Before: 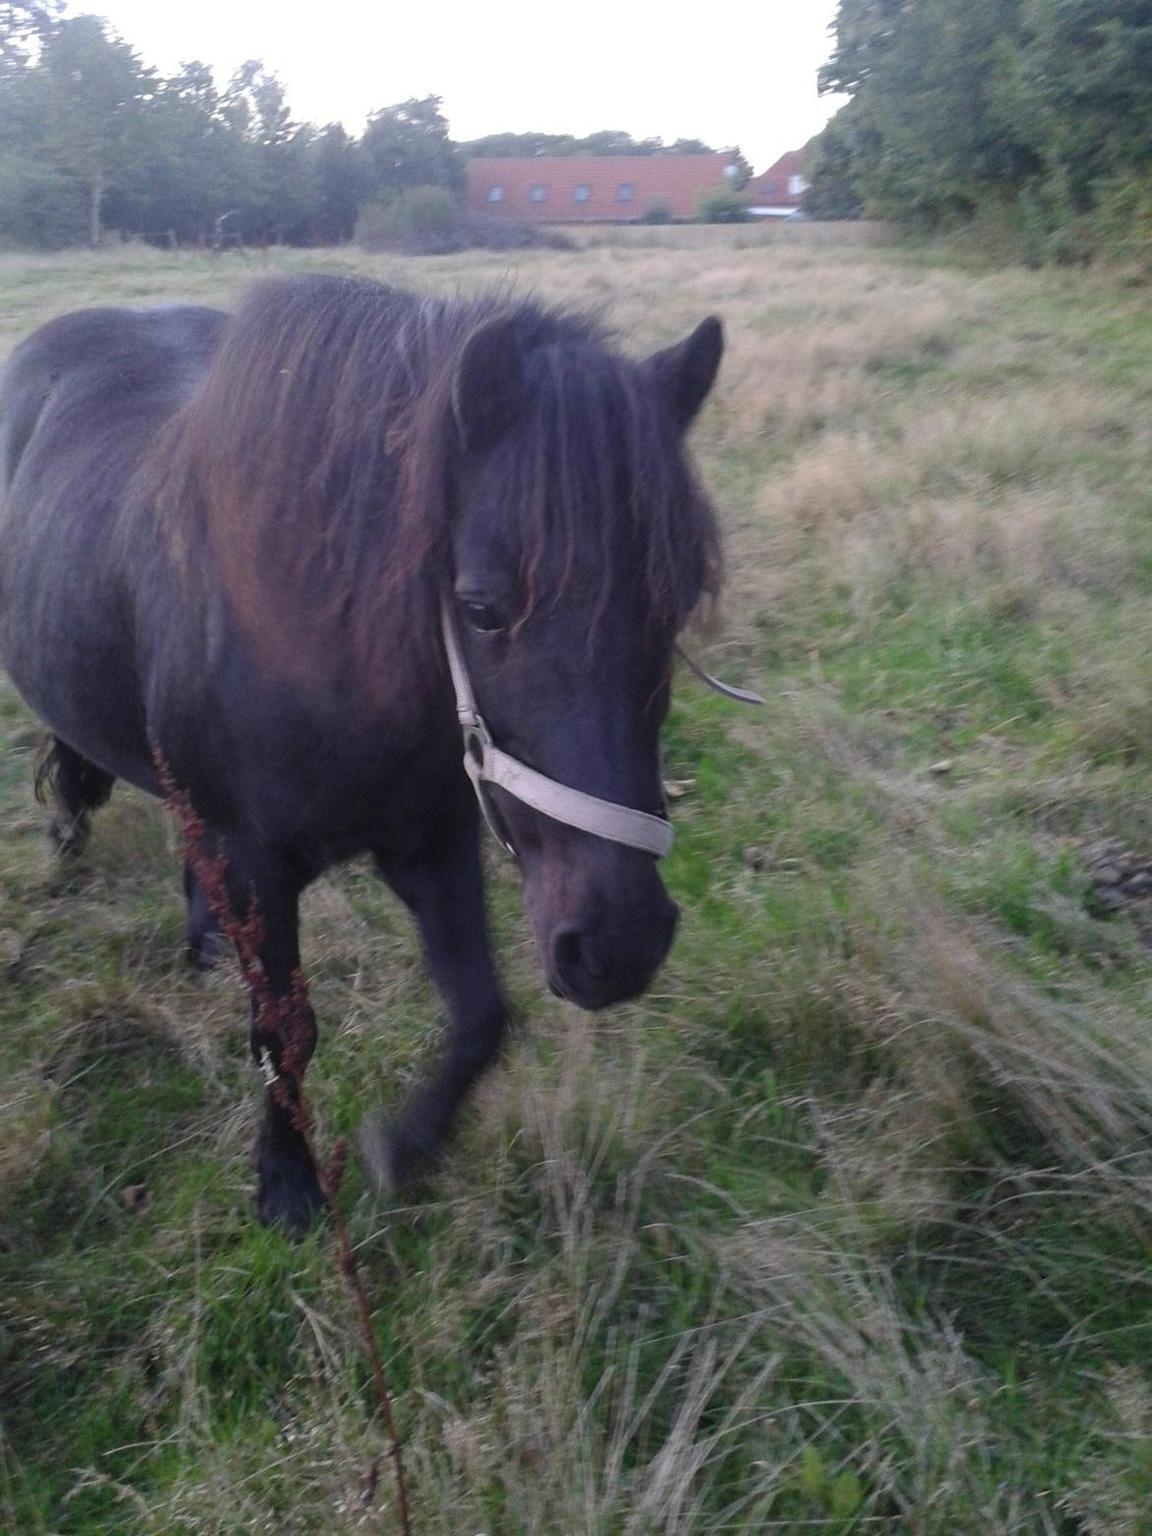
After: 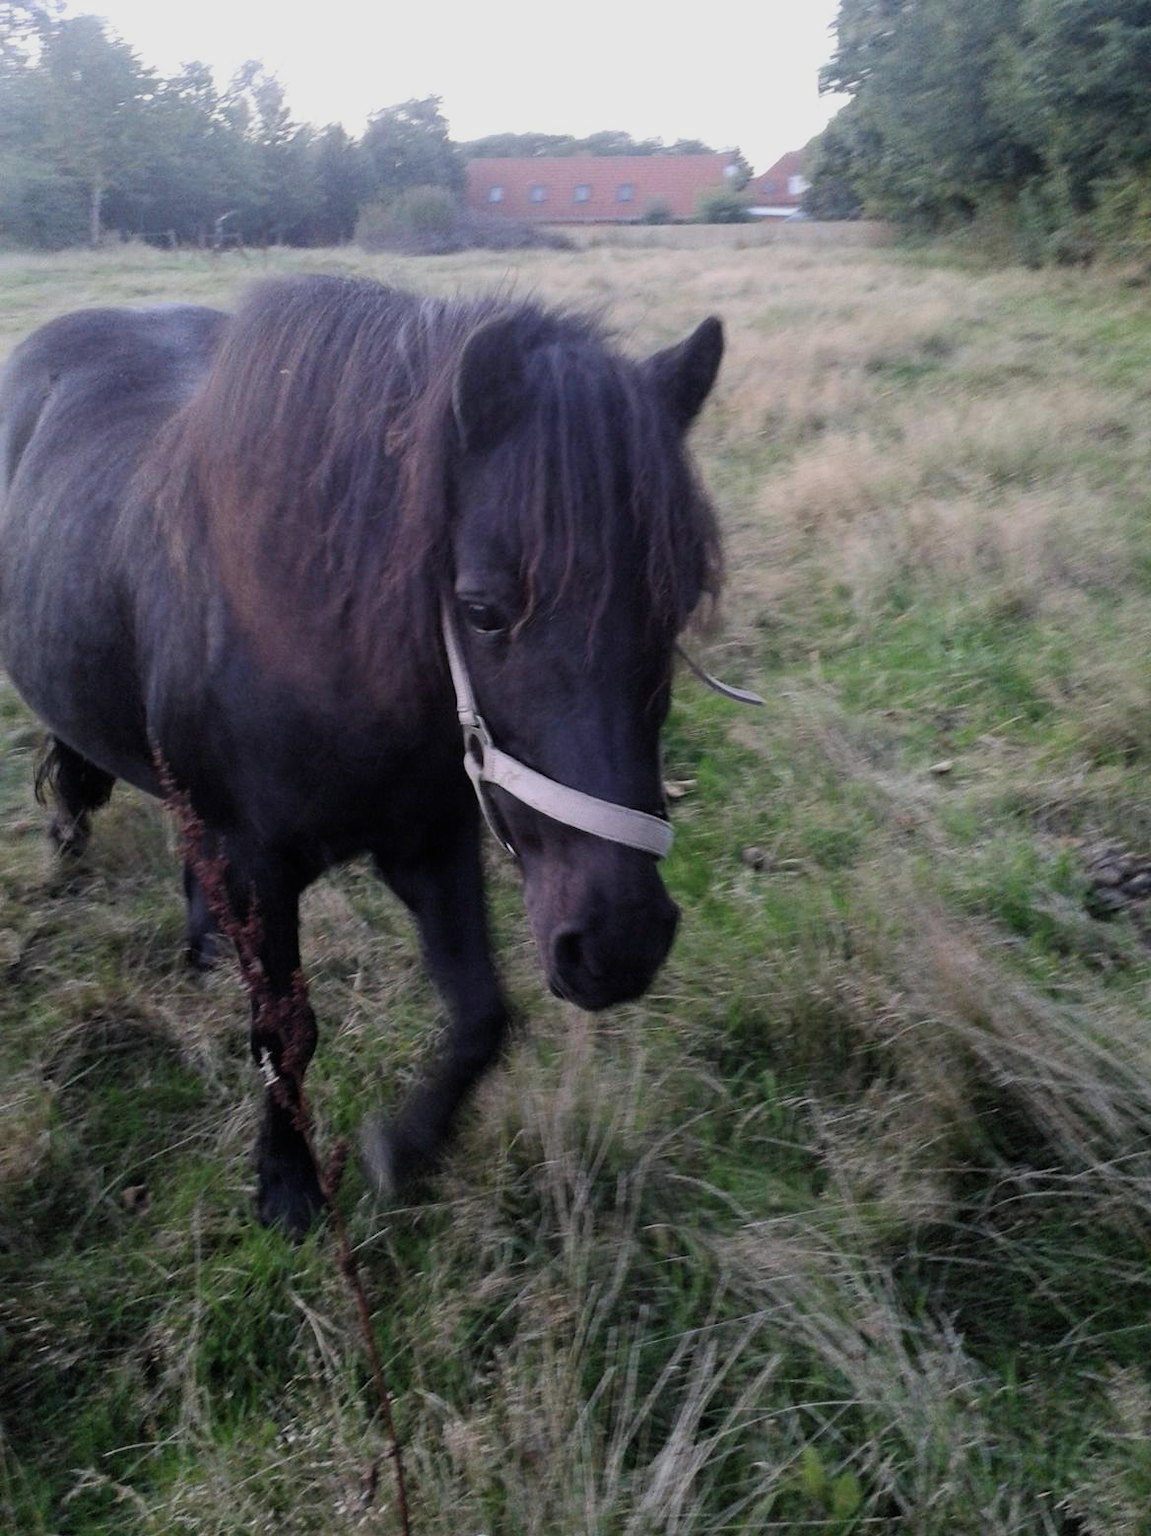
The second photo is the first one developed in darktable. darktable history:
crop: left 0.083%
filmic rgb: black relative exposure -16 EV, white relative exposure 5.33 EV, hardness 5.93, contrast 1.246, color science v4 (2020)
